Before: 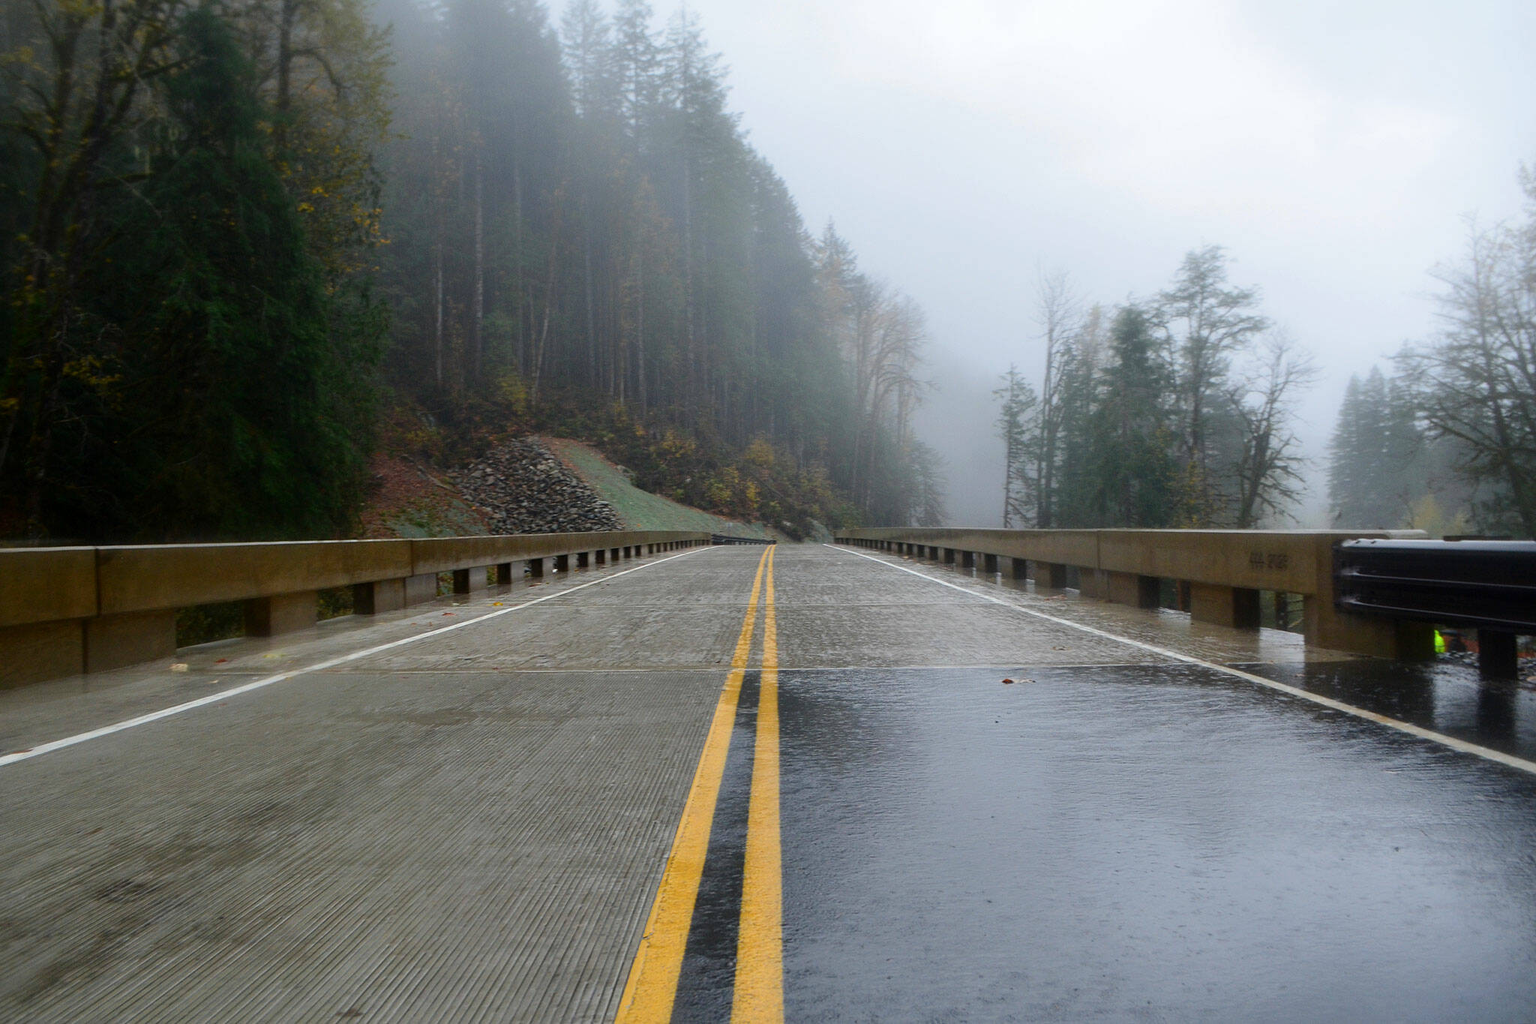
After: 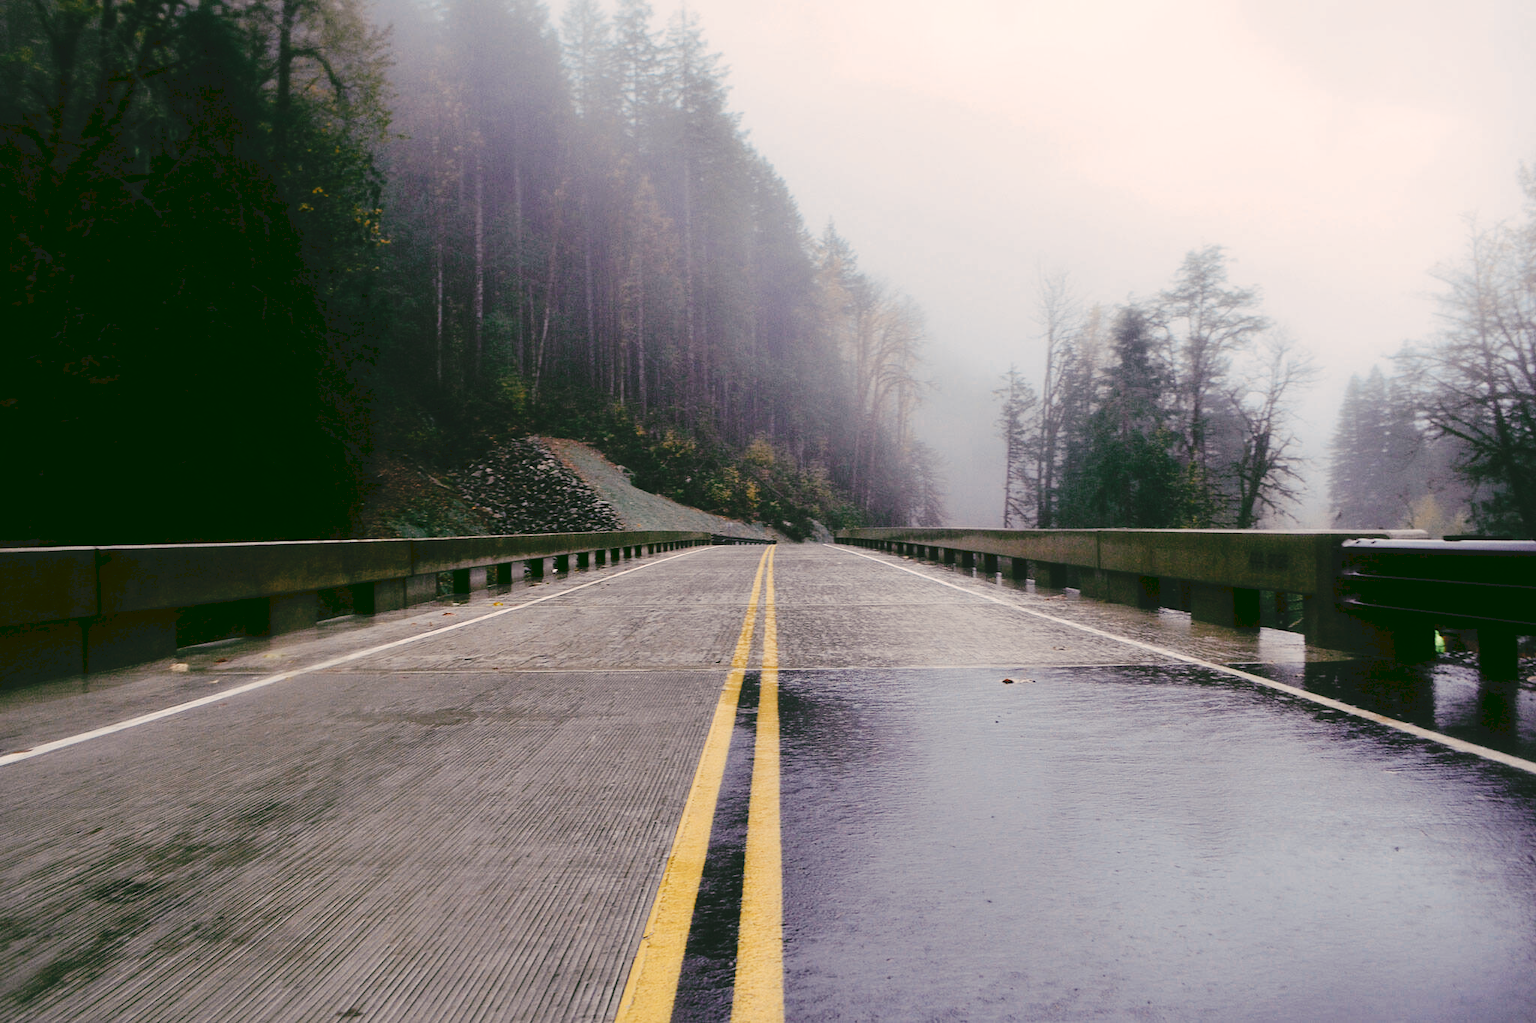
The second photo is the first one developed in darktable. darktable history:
tone curve: curves: ch0 [(0, 0) (0.003, 0.084) (0.011, 0.084) (0.025, 0.084) (0.044, 0.084) (0.069, 0.085) (0.1, 0.09) (0.136, 0.1) (0.177, 0.119) (0.224, 0.144) (0.277, 0.205) (0.335, 0.298) (0.399, 0.417) (0.468, 0.525) (0.543, 0.631) (0.623, 0.72) (0.709, 0.8) (0.801, 0.867) (0.898, 0.934) (1, 1)], preserve colors none
color look up table: target L [97.04, 89.38, 89.2, 82.34, 61.66, 64.88, 55.54, 58.46, 42.03, 40.47, 36.85, 12.63, 201.2, 79.6, 76.17, 77.58, 75.78, 65.18, 59.81, 62.67, 53.69, 45.18, 42.19, 32.83, 21.45, 9.01, 87.05, 81.48, 89.23, 78.87, 81.6, 67.42, 50.19, 59.85, 66.41, 45.3, 44.08, 39.36, 25.62, 30.73, 16.23, 85.55, 80.14, 63.62, 48.66, 53.32, 46.34, 33.46, 7.568], target a [13.5, -7.858, -4.678, -27.6, -26.25, -11.94, -30.06, -16.78, -19.8, -10.04, -5.401, -41.19, 0, 8.571, 5.028, 25.46, 12.73, 23.99, 46.57, 43.08, 44.2, 21.82, 31.12, 7.898, 28.05, -11.69, 21.48, 17.51, 28.42, 25.79, 27.41, 46.16, 8.735, 20.77, 45.16, 25.71, 4.332, 41.1, 8.819, 35.63, 30.08, -0.273, -36.53, -13.61, -10.08, -16.72, 2.178, -5.436, -24.76], target b [19.64, 34.49, 25.6, 19.94, -0.427, 12.8, 18.26, 24.93, 9.42, 0.793, 12.98, 20.86, -0.001, 53.81, 25.57, 17.05, 15, 35.73, 42.51, 9.799, 18.47, 9.68, 30.4, 39.22, 36.21, 14.69, 10.87, 6.494, 6.312, -8.159, -1.145, 3.292, -10.55, -5.453, -20.17, -34.18, -1.199, -1.667, -4.345, -39.27, -30.54, 3.304, -11.07, -22.54, -32.11, -8.54, -46.37, -15.2, 12.16], num patches 49
